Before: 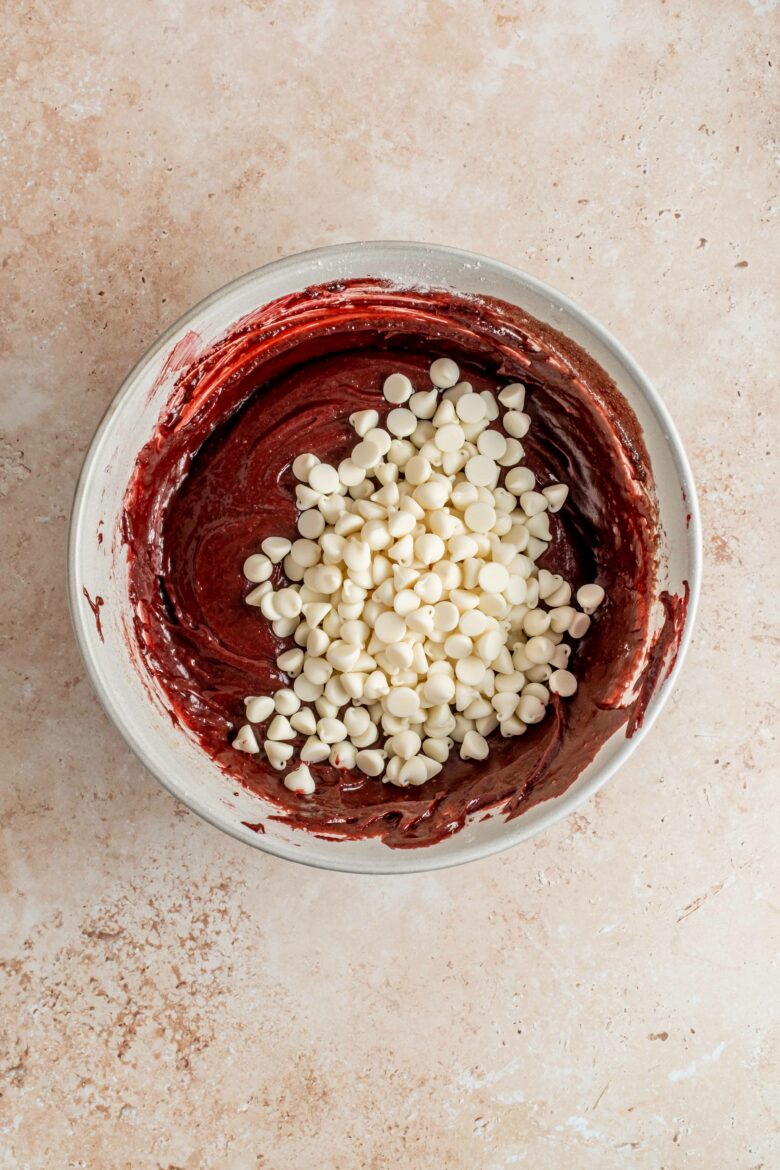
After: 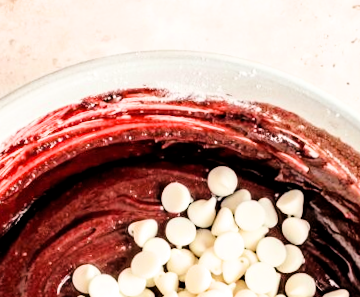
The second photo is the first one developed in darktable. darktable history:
exposure: black level correction 0, exposure 1.1 EV, compensate highlight preservation false
filmic rgb: black relative exposure -4.88 EV, hardness 2.82
crop: left 28.64%, top 16.832%, right 26.637%, bottom 58.055%
rotate and perspective: rotation -1.24°, automatic cropping off
tone equalizer: -8 EV -0.75 EV, -7 EV -0.7 EV, -6 EV -0.6 EV, -5 EV -0.4 EV, -3 EV 0.4 EV, -2 EV 0.6 EV, -1 EV 0.7 EV, +0 EV 0.75 EV, edges refinement/feathering 500, mask exposure compensation -1.57 EV, preserve details no
